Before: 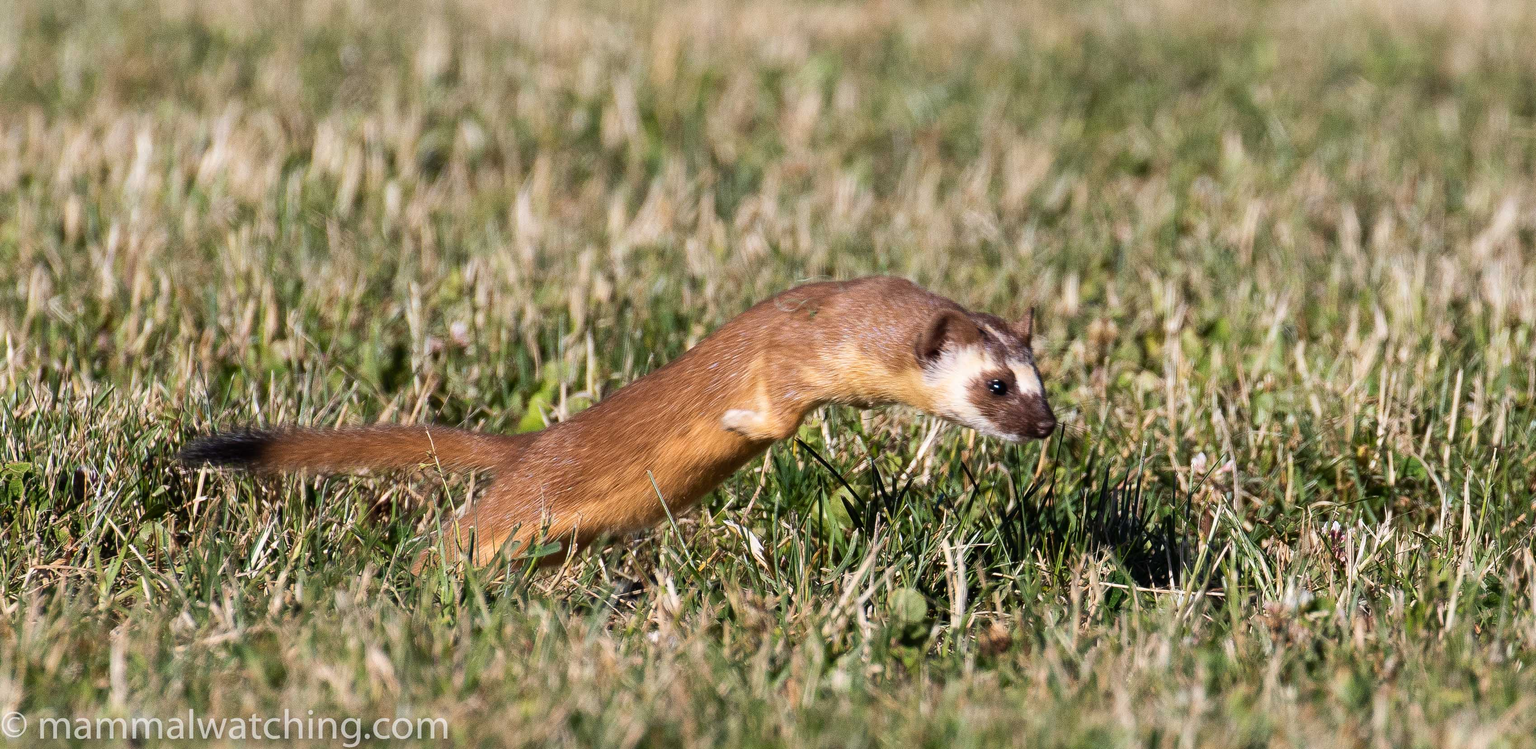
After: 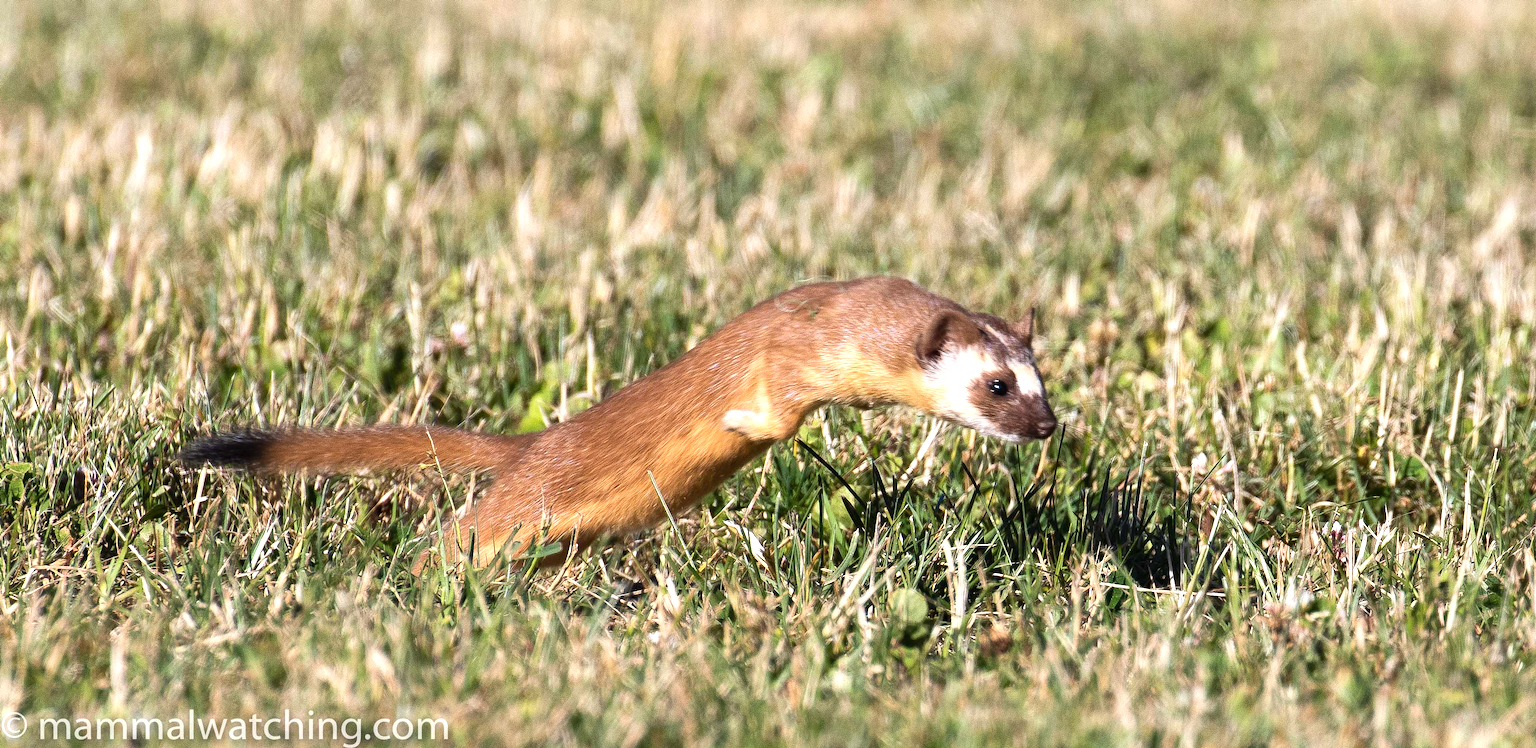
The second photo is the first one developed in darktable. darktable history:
exposure: black level correction 0, exposure 0.6 EV, compensate highlight preservation false
tone equalizer: on, module defaults
